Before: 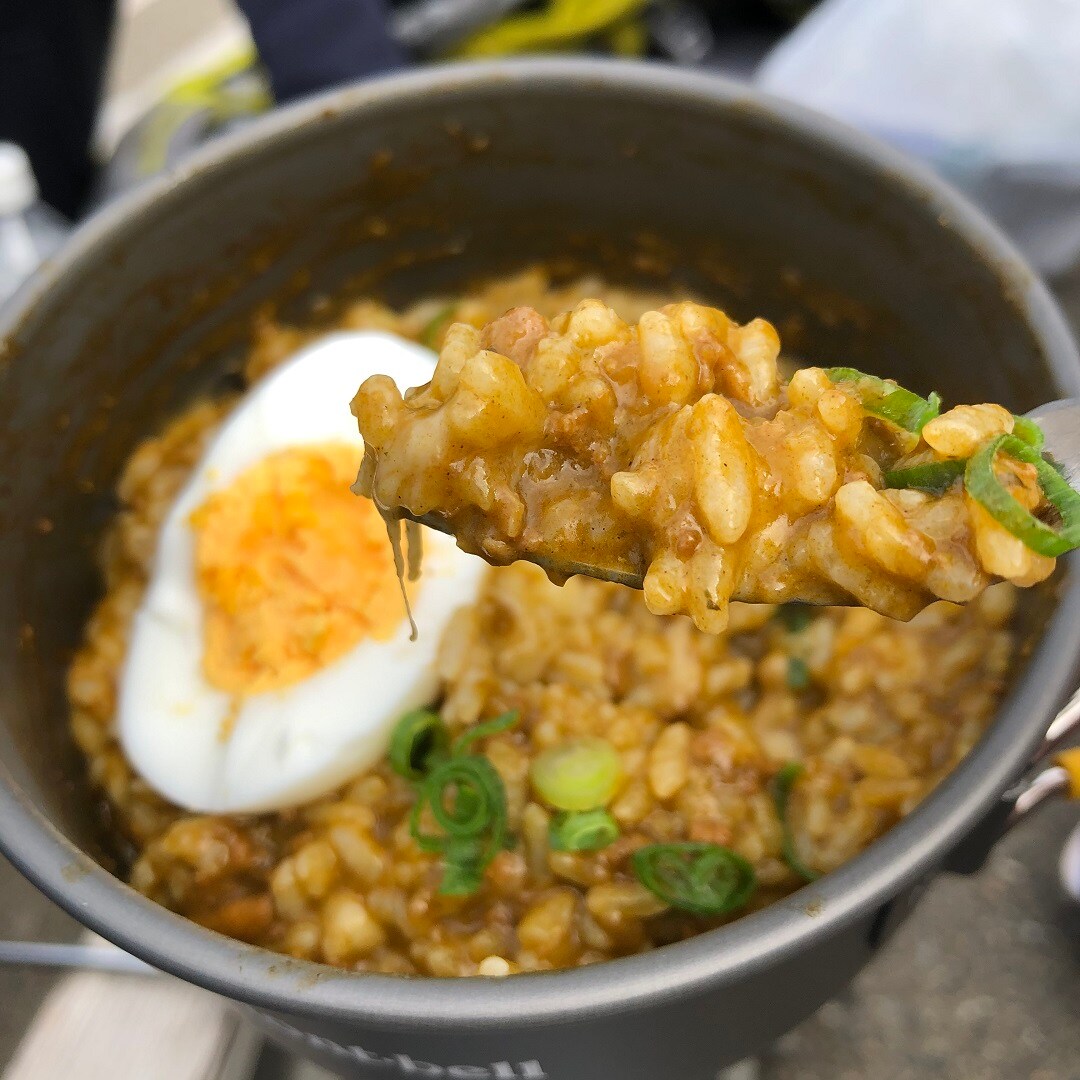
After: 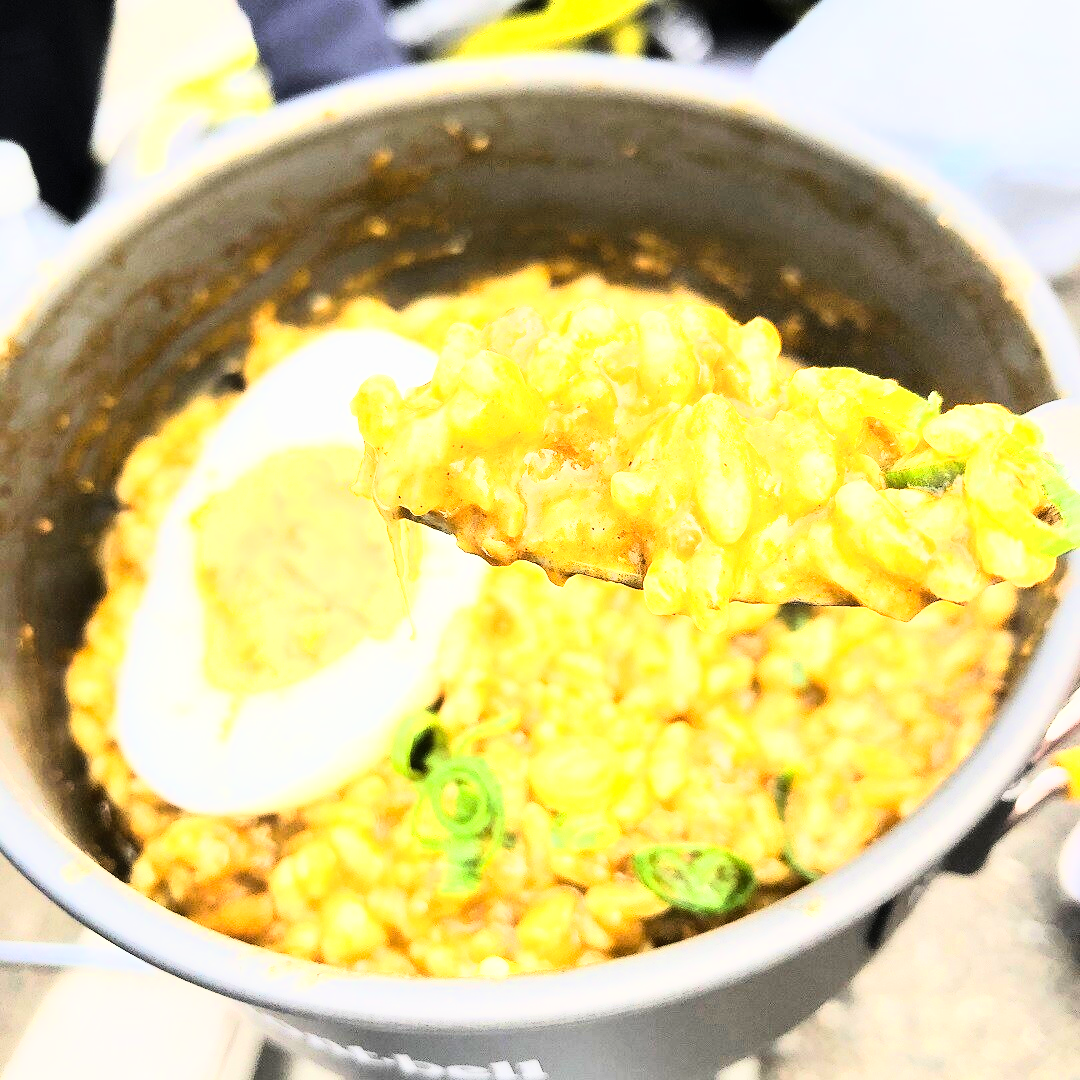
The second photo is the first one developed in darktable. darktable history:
tone curve: curves: ch0 [(0, 0) (0.417, 0.851) (1, 1)]
exposure: exposure 0.6 EV, compensate highlight preservation false
filmic rgb: black relative exposure -7.5 EV, white relative exposure 5 EV, hardness 3.31, contrast 1.3, contrast in shadows safe
